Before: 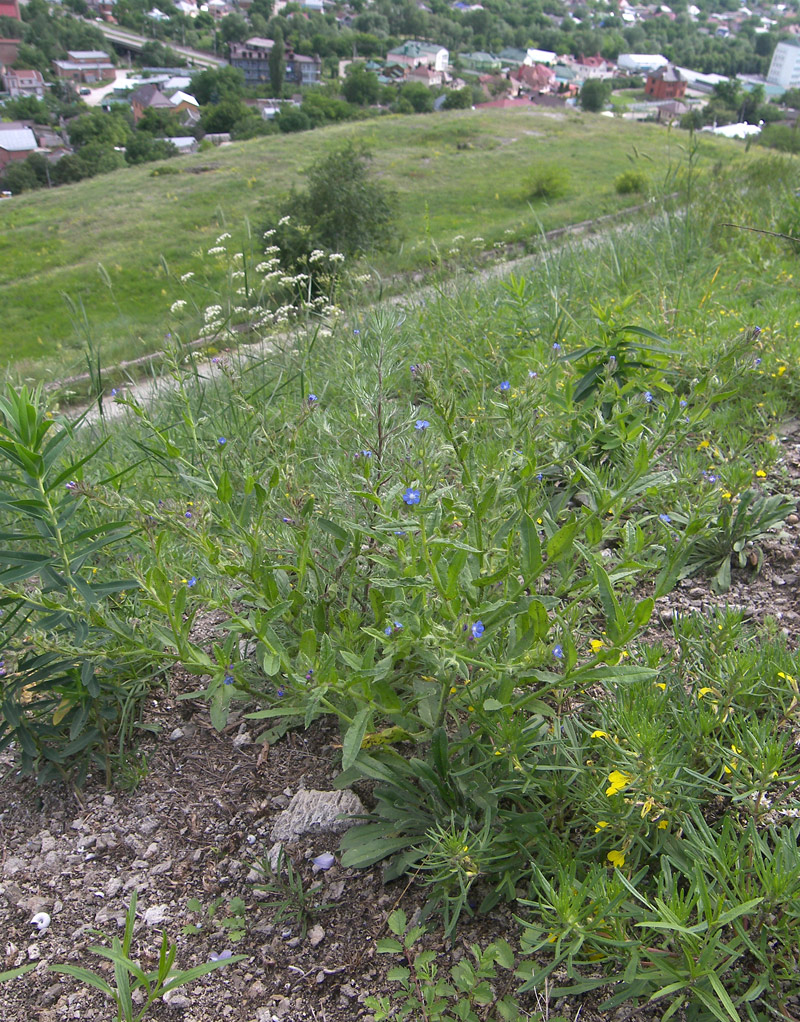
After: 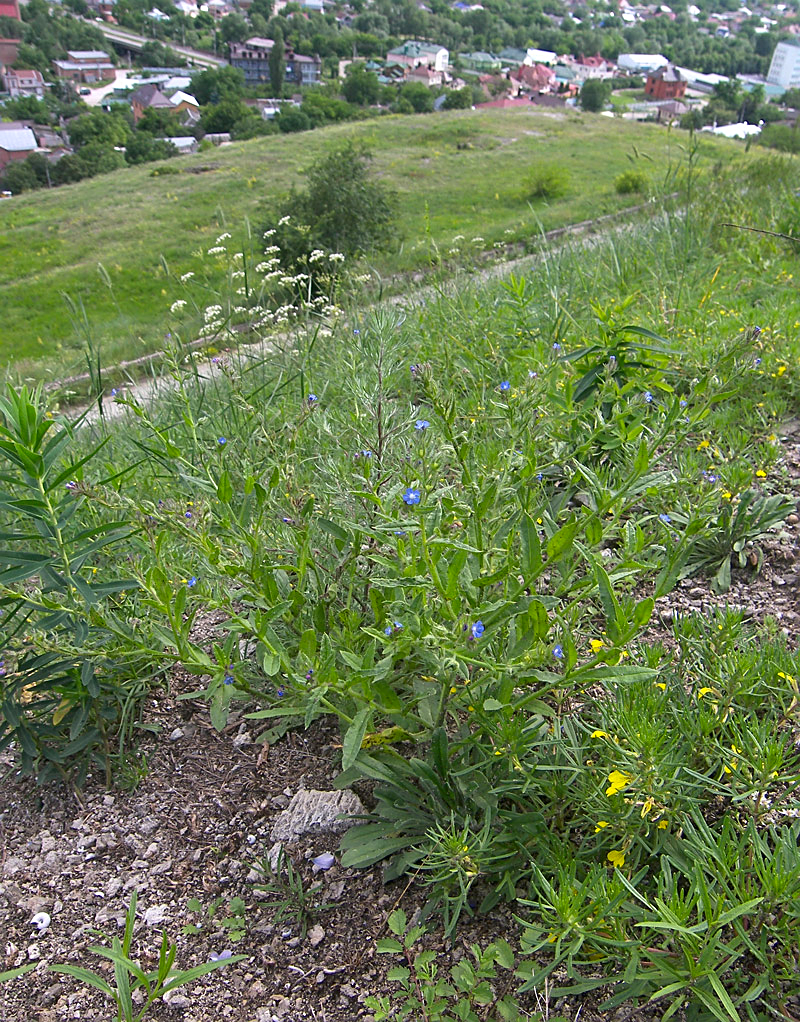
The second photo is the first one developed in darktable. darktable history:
contrast brightness saturation: contrast 0.08, saturation 0.2
sharpen: on, module defaults
